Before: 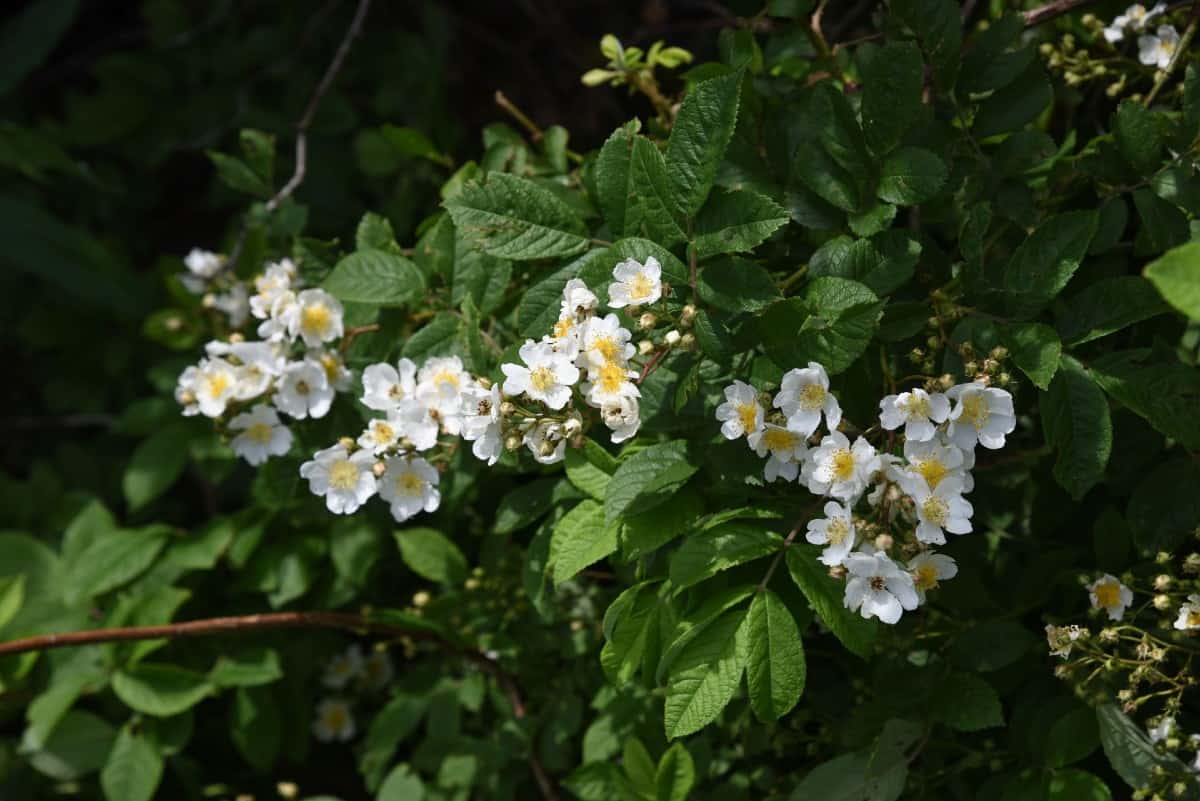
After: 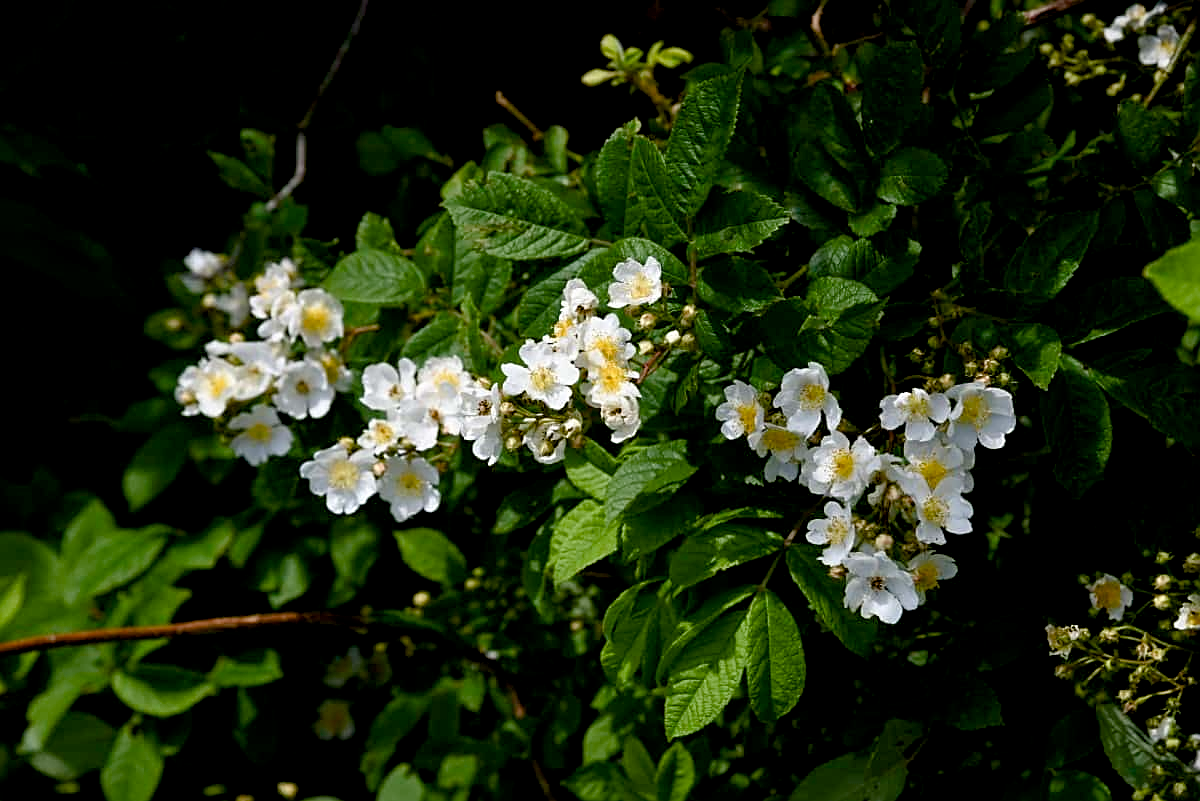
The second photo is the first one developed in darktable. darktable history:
sharpen: on, module defaults
color balance rgb: perceptual saturation grading › global saturation 20%, perceptual saturation grading › highlights -25.285%, perceptual saturation grading › shadows 49.405%
exposure: black level correction 0.011, compensate highlight preservation false
